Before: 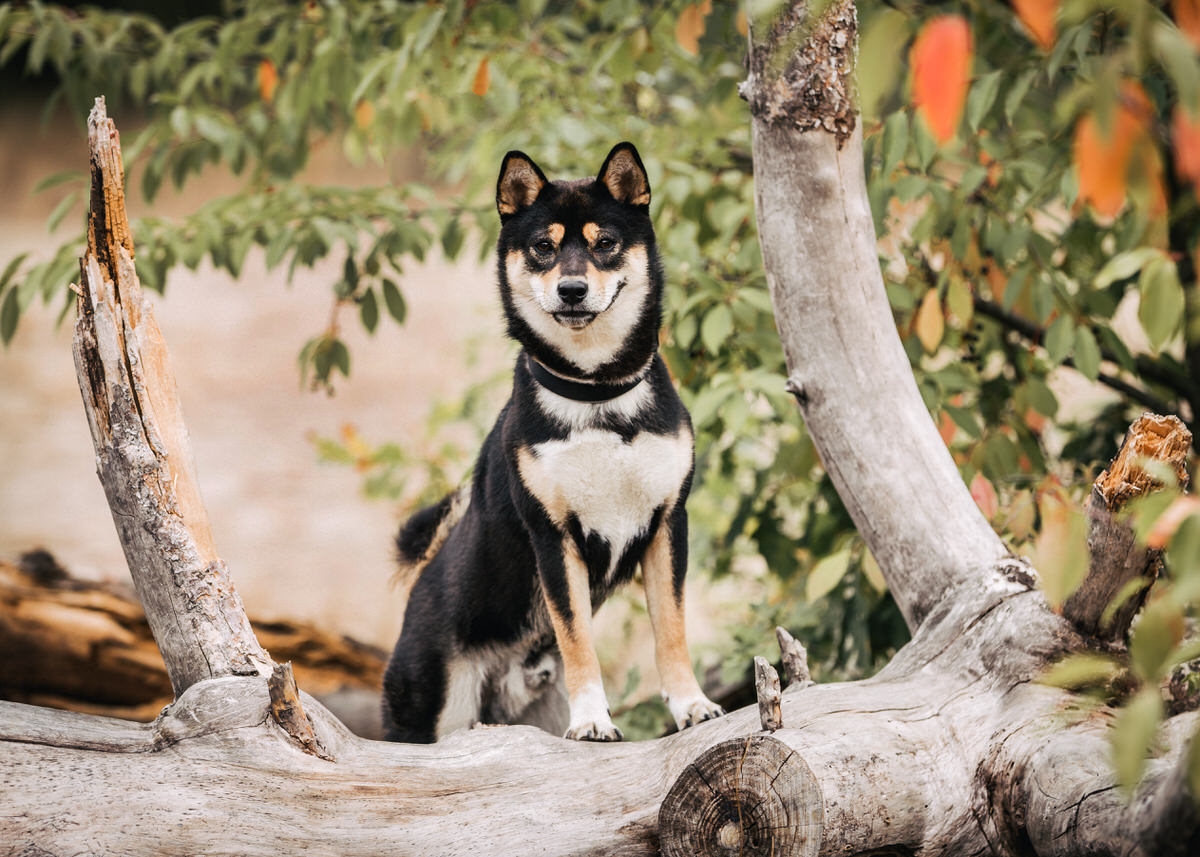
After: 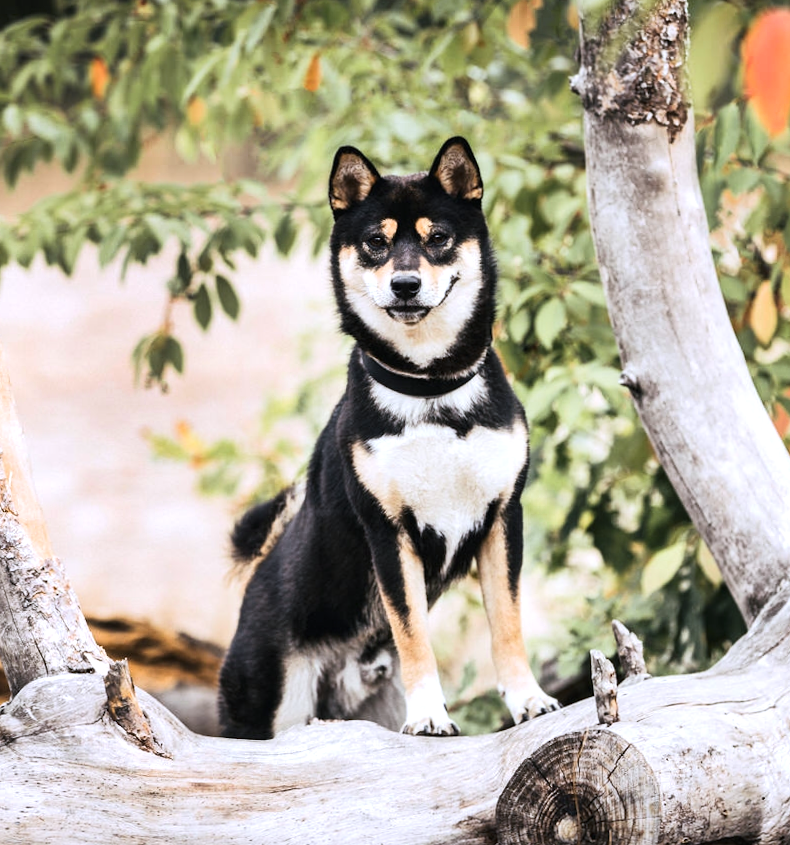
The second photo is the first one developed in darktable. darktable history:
tone curve: curves: ch0 [(0.016, 0.011) (0.204, 0.146) (0.515, 0.476) (0.78, 0.795) (1, 0.981)], color space Lab, linked channels, preserve colors none
rotate and perspective: rotation -0.45°, automatic cropping original format, crop left 0.008, crop right 0.992, crop top 0.012, crop bottom 0.988
exposure: exposure 0.507 EV, compensate highlight preservation false
white balance: red 0.954, blue 1.079
crop and rotate: left 13.409%, right 19.924%
